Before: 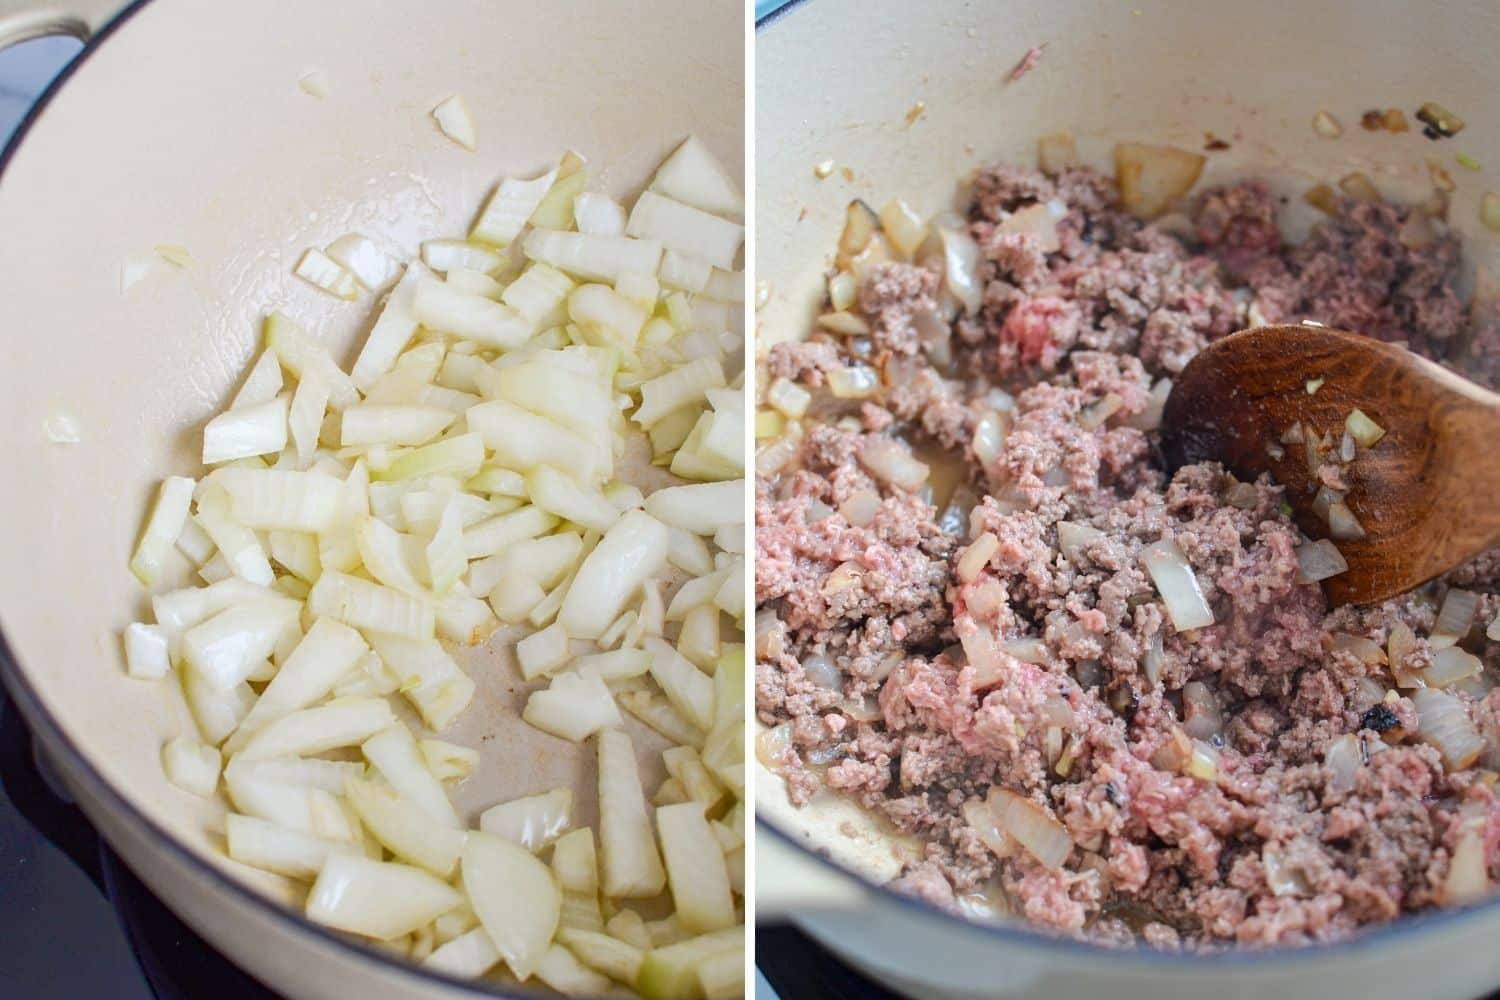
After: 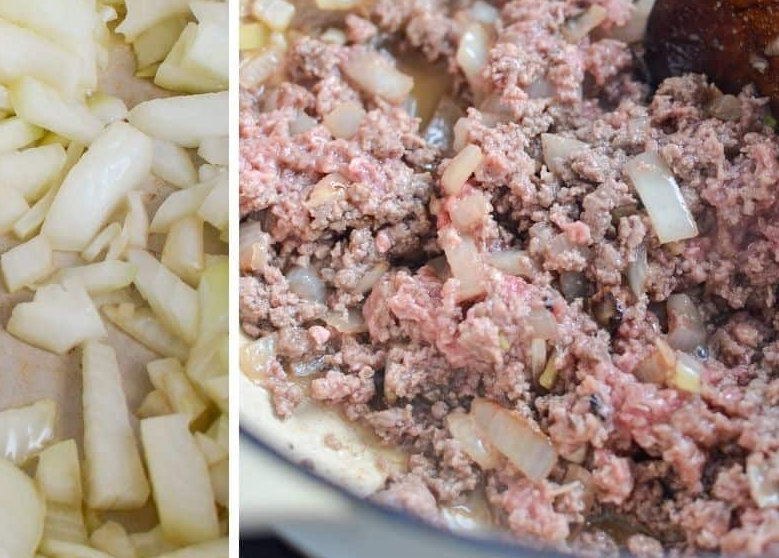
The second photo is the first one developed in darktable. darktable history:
crop: left 34.423%, top 38.806%, right 13.595%, bottom 5.374%
